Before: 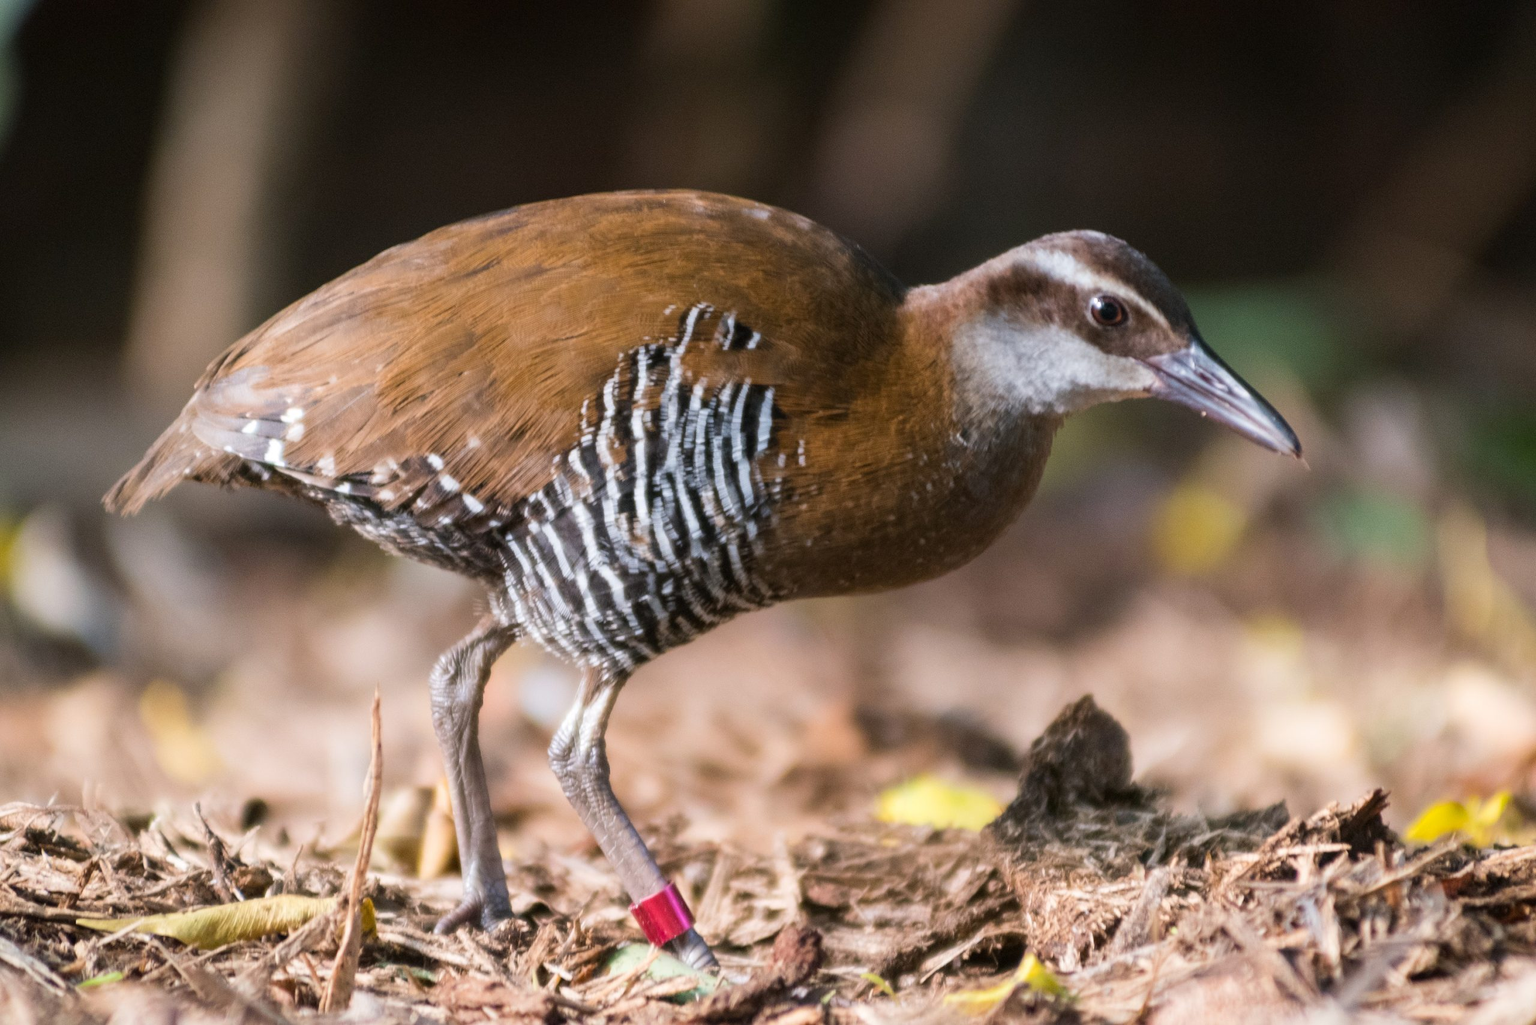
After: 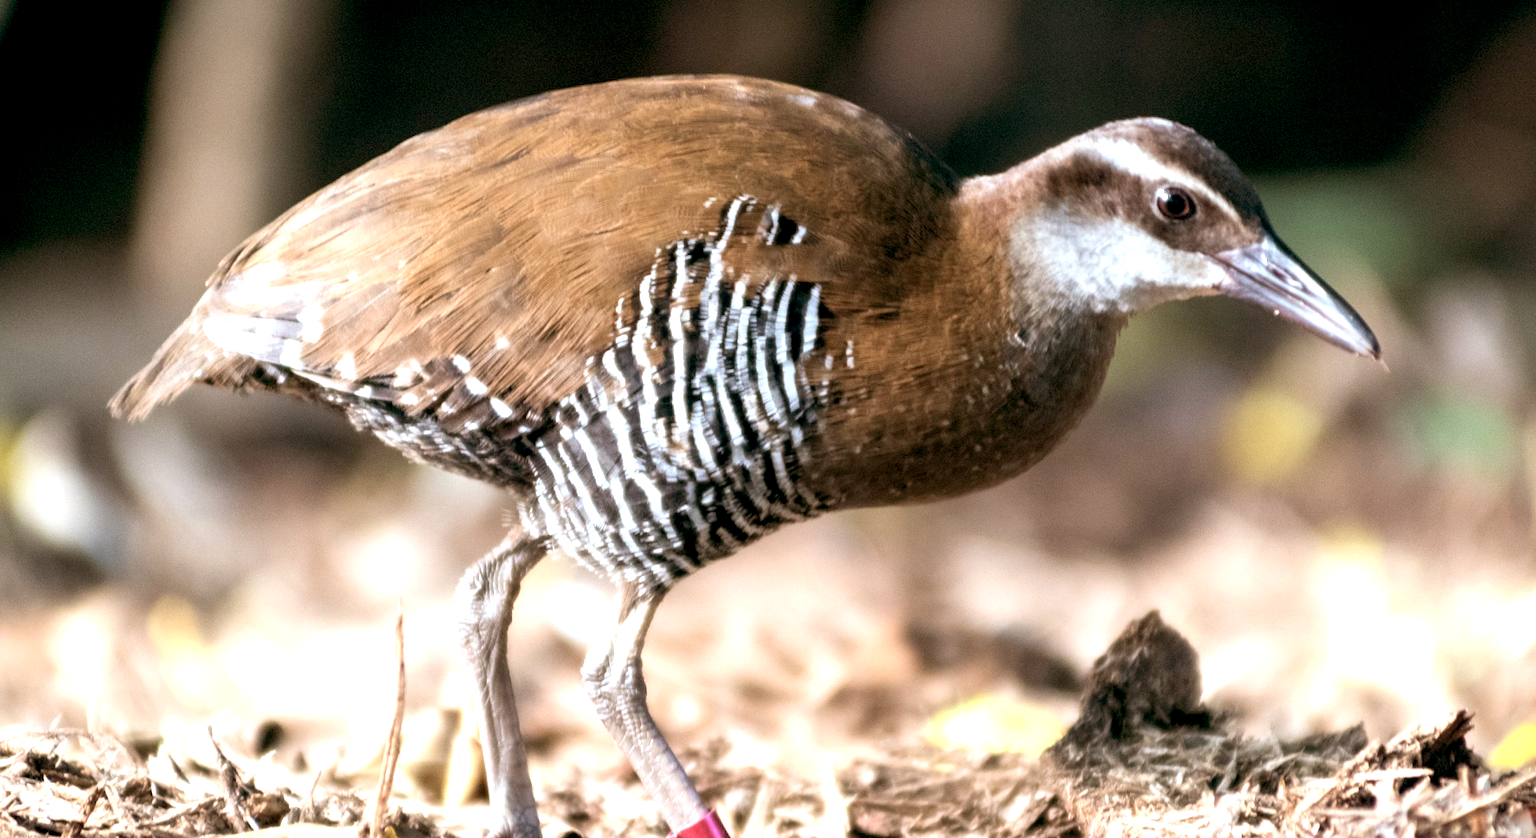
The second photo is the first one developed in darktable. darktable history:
crop and rotate: angle 0.03°, top 11.643%, right 5.651%, bottom 11.189%
exposure: black level correction 0.01, exposure 1 EV, compensate highlight preservation false
color balance: lift [1, 0.994, 1.002, 1.006], gamma [0.957, 1.081, 1.016, 0.919], gain [0.97, 0.972, 1.01, 1.028], input saturation 91.06%, output saturation 79.8%
